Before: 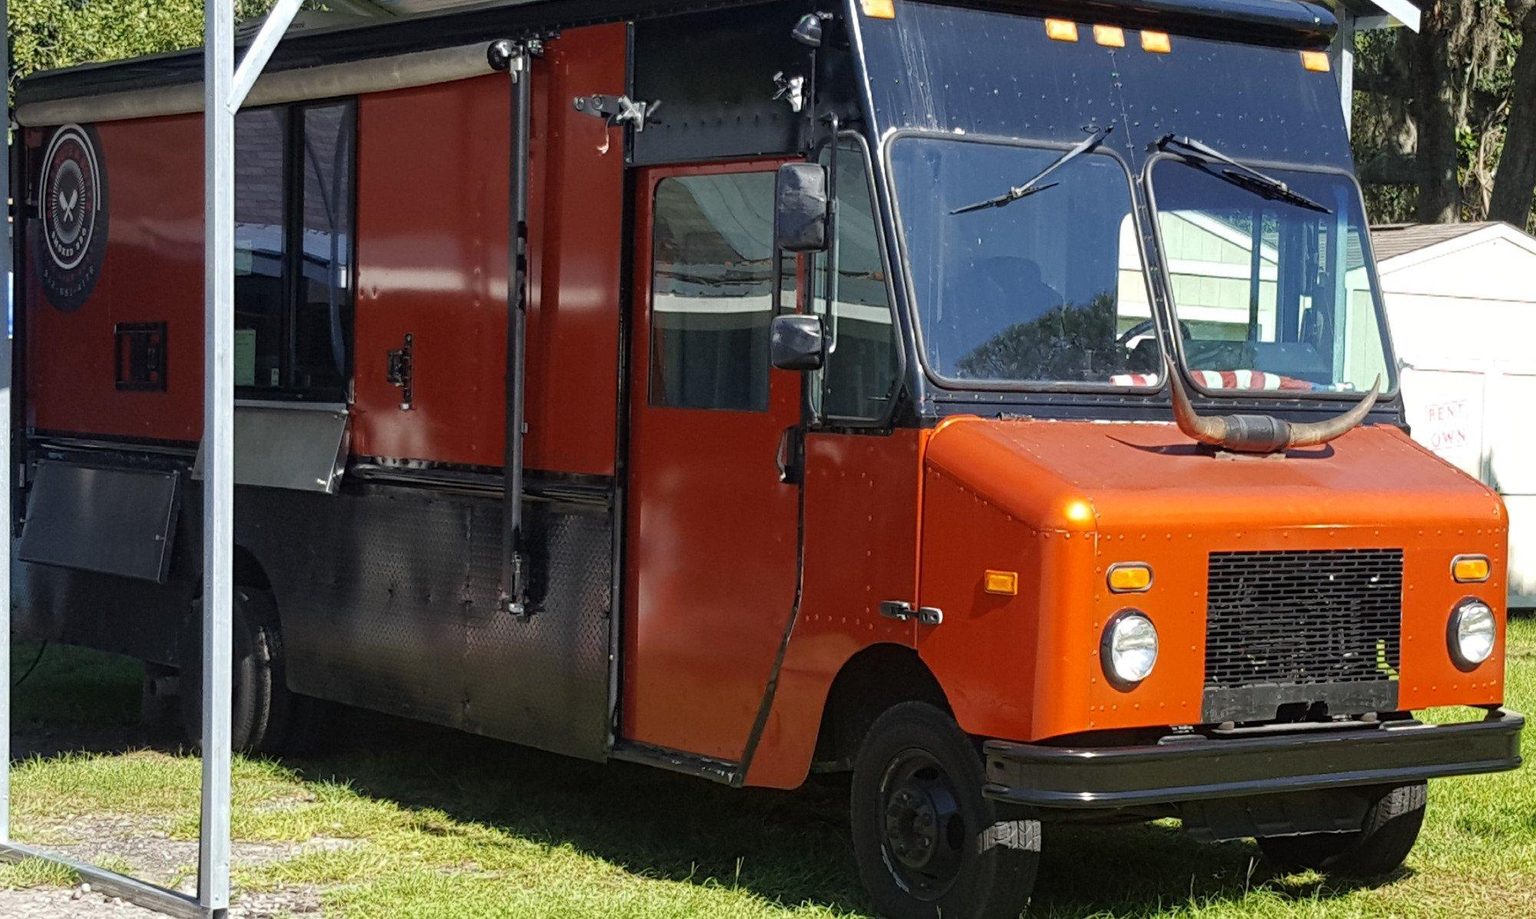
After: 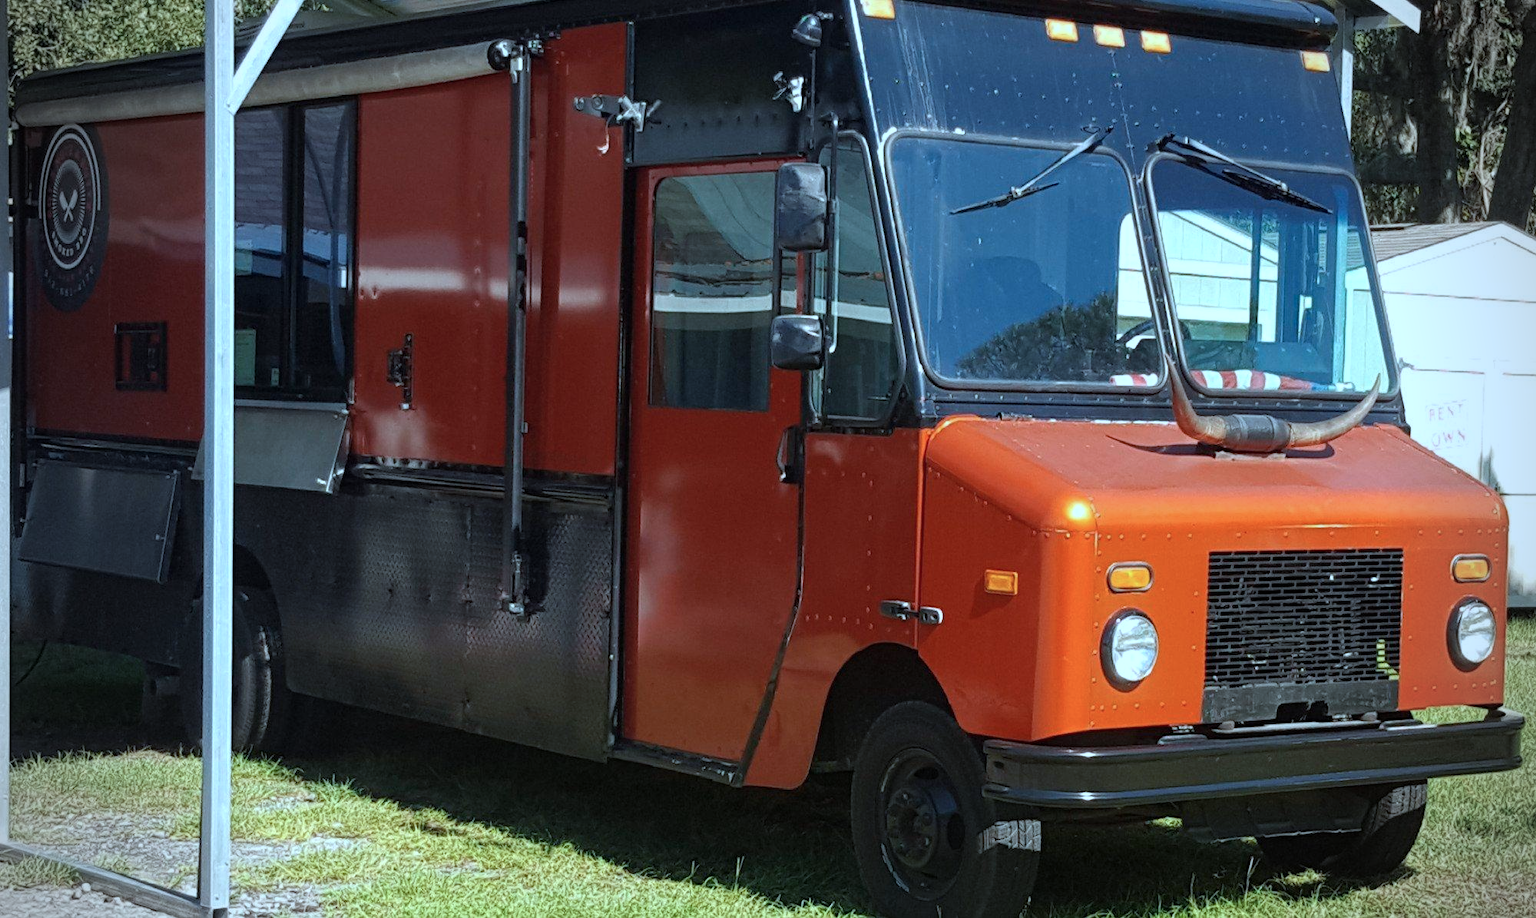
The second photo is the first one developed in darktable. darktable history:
vignetting: fall-off radius 31.48%, brightness -0.472
base curve: curves: ch0 [(0, 0) (0.472, 0.455) (1, 1)], preserve colors none
color correction: highlights a* -9.73, highlights b* -21.22
